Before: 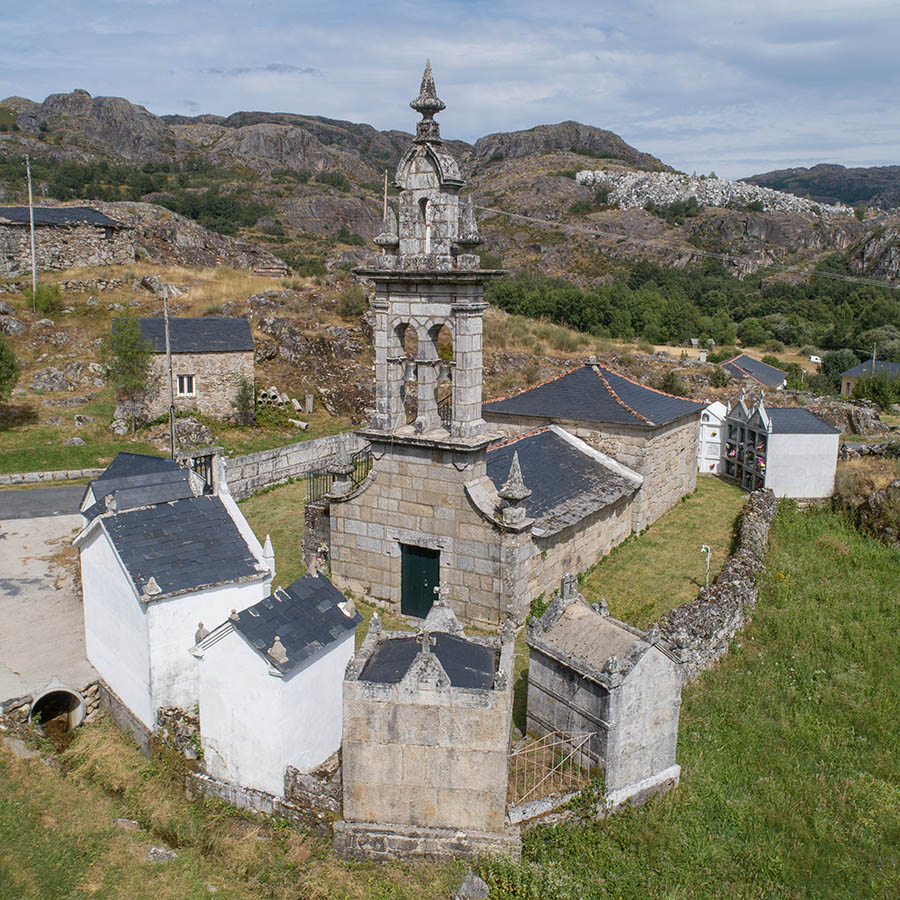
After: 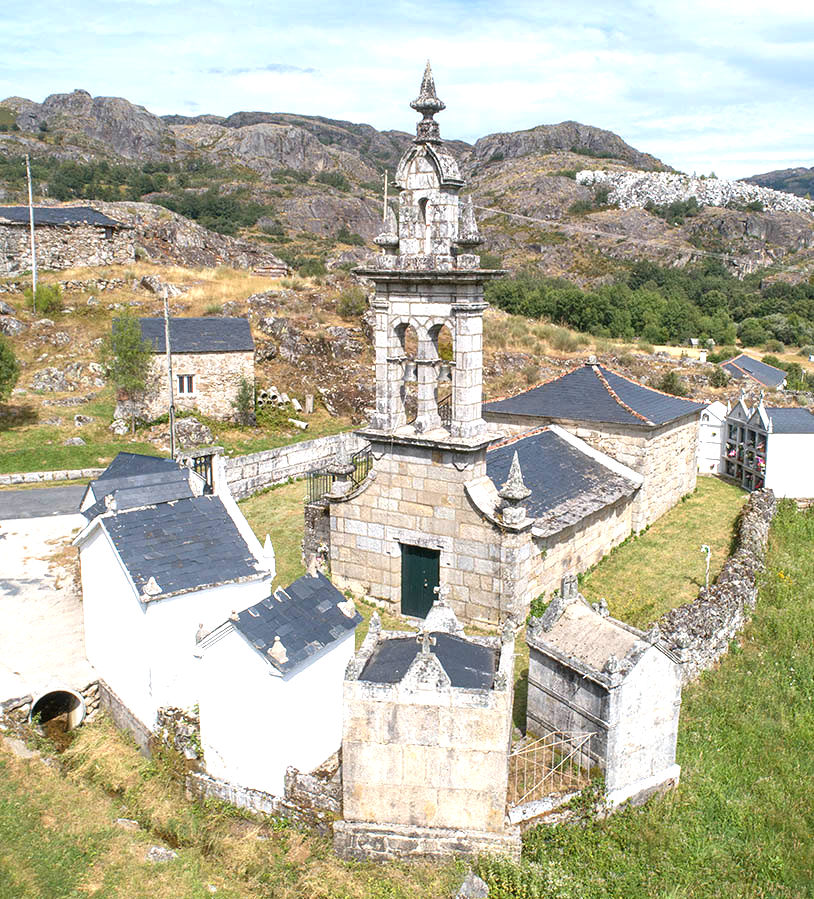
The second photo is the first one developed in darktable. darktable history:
exposure: black level correction 0, exposure 1.1 EV, compensate highlight preservation false
crop: right 9.509%, bottom 0.031%
